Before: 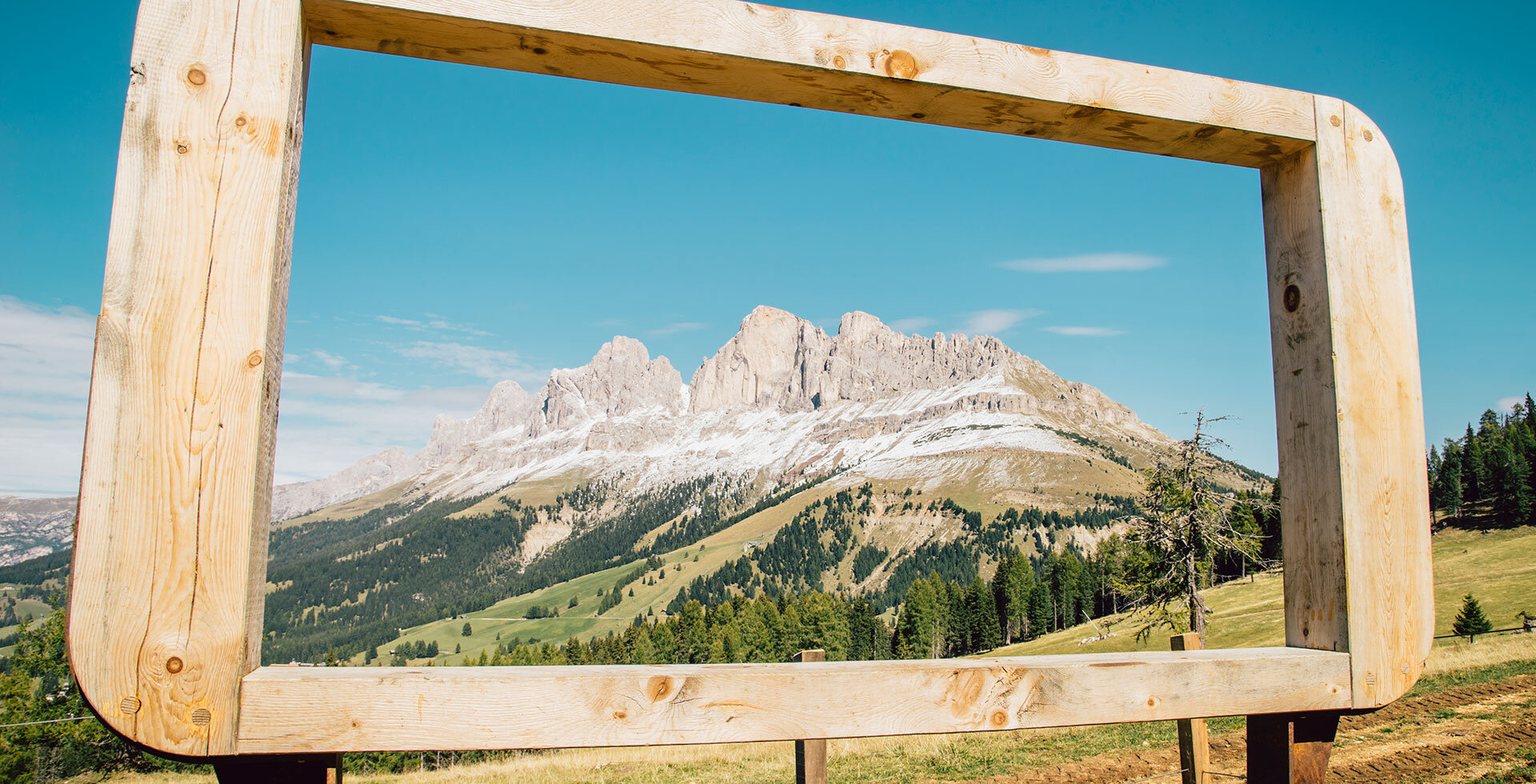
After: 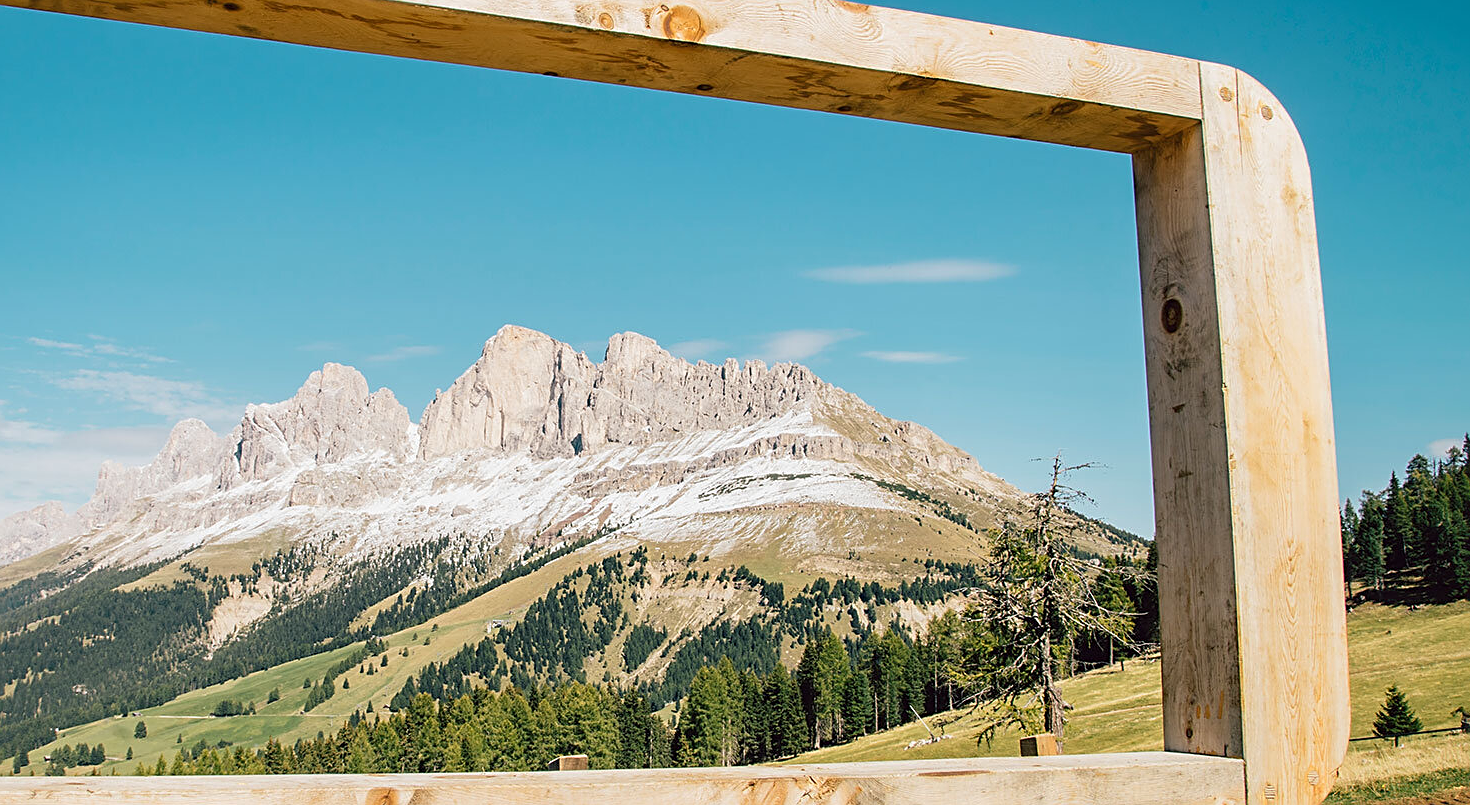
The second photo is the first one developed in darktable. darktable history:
crop: left 23.095%, top 5.827%, bottom 11.854%
sharpen: on, module defaults
